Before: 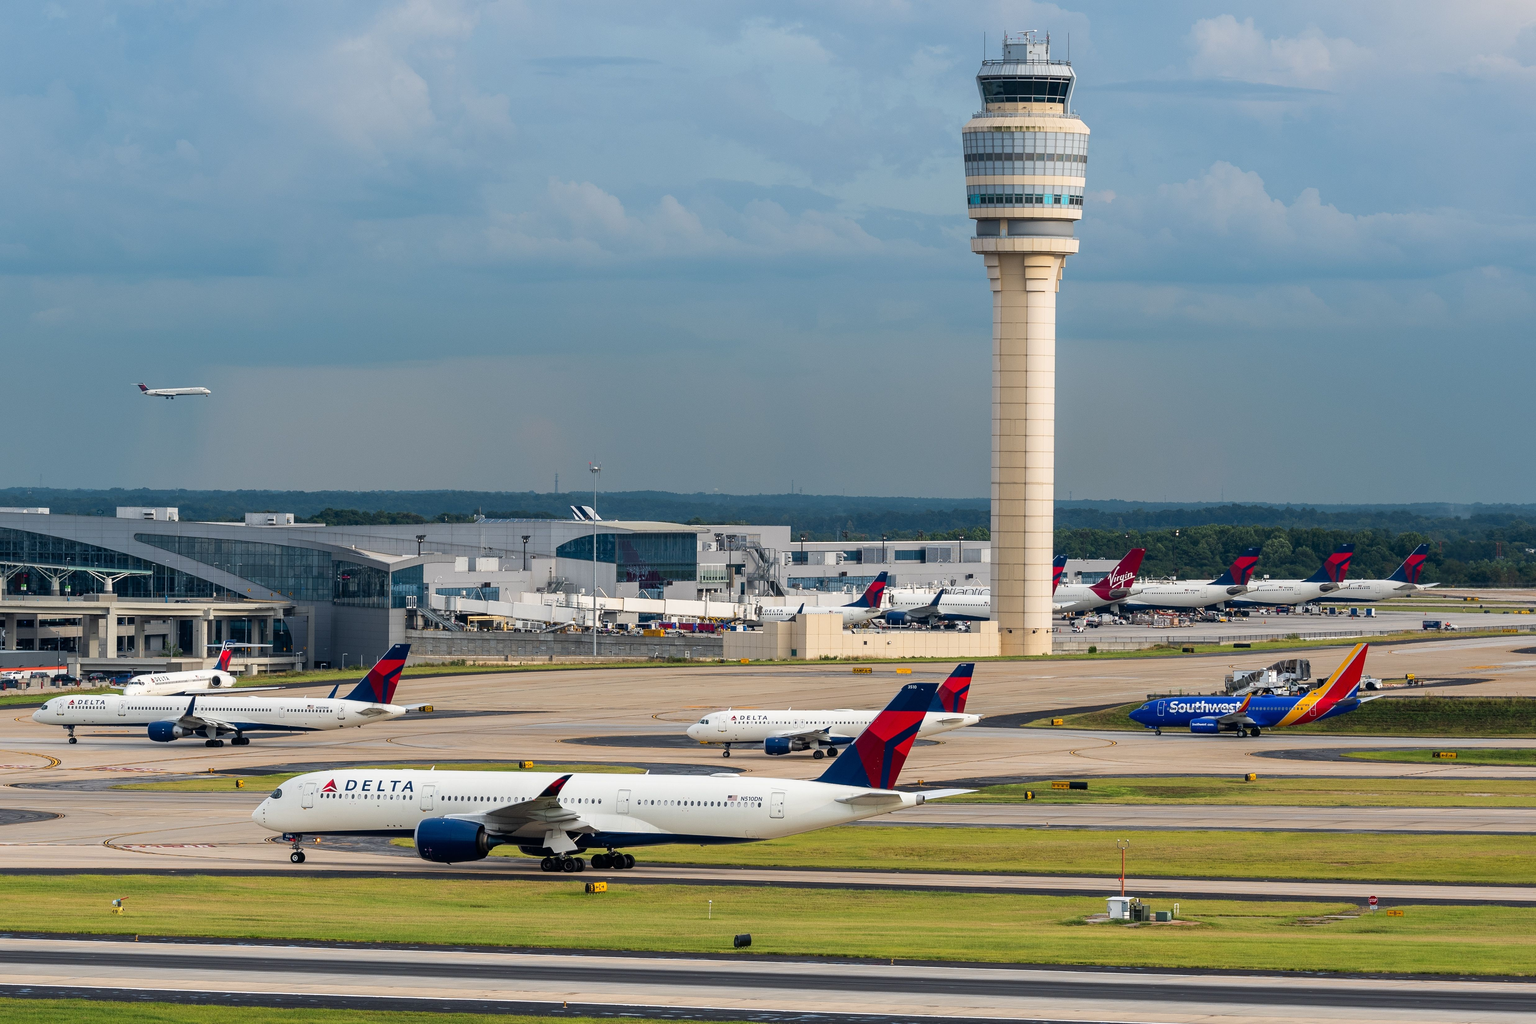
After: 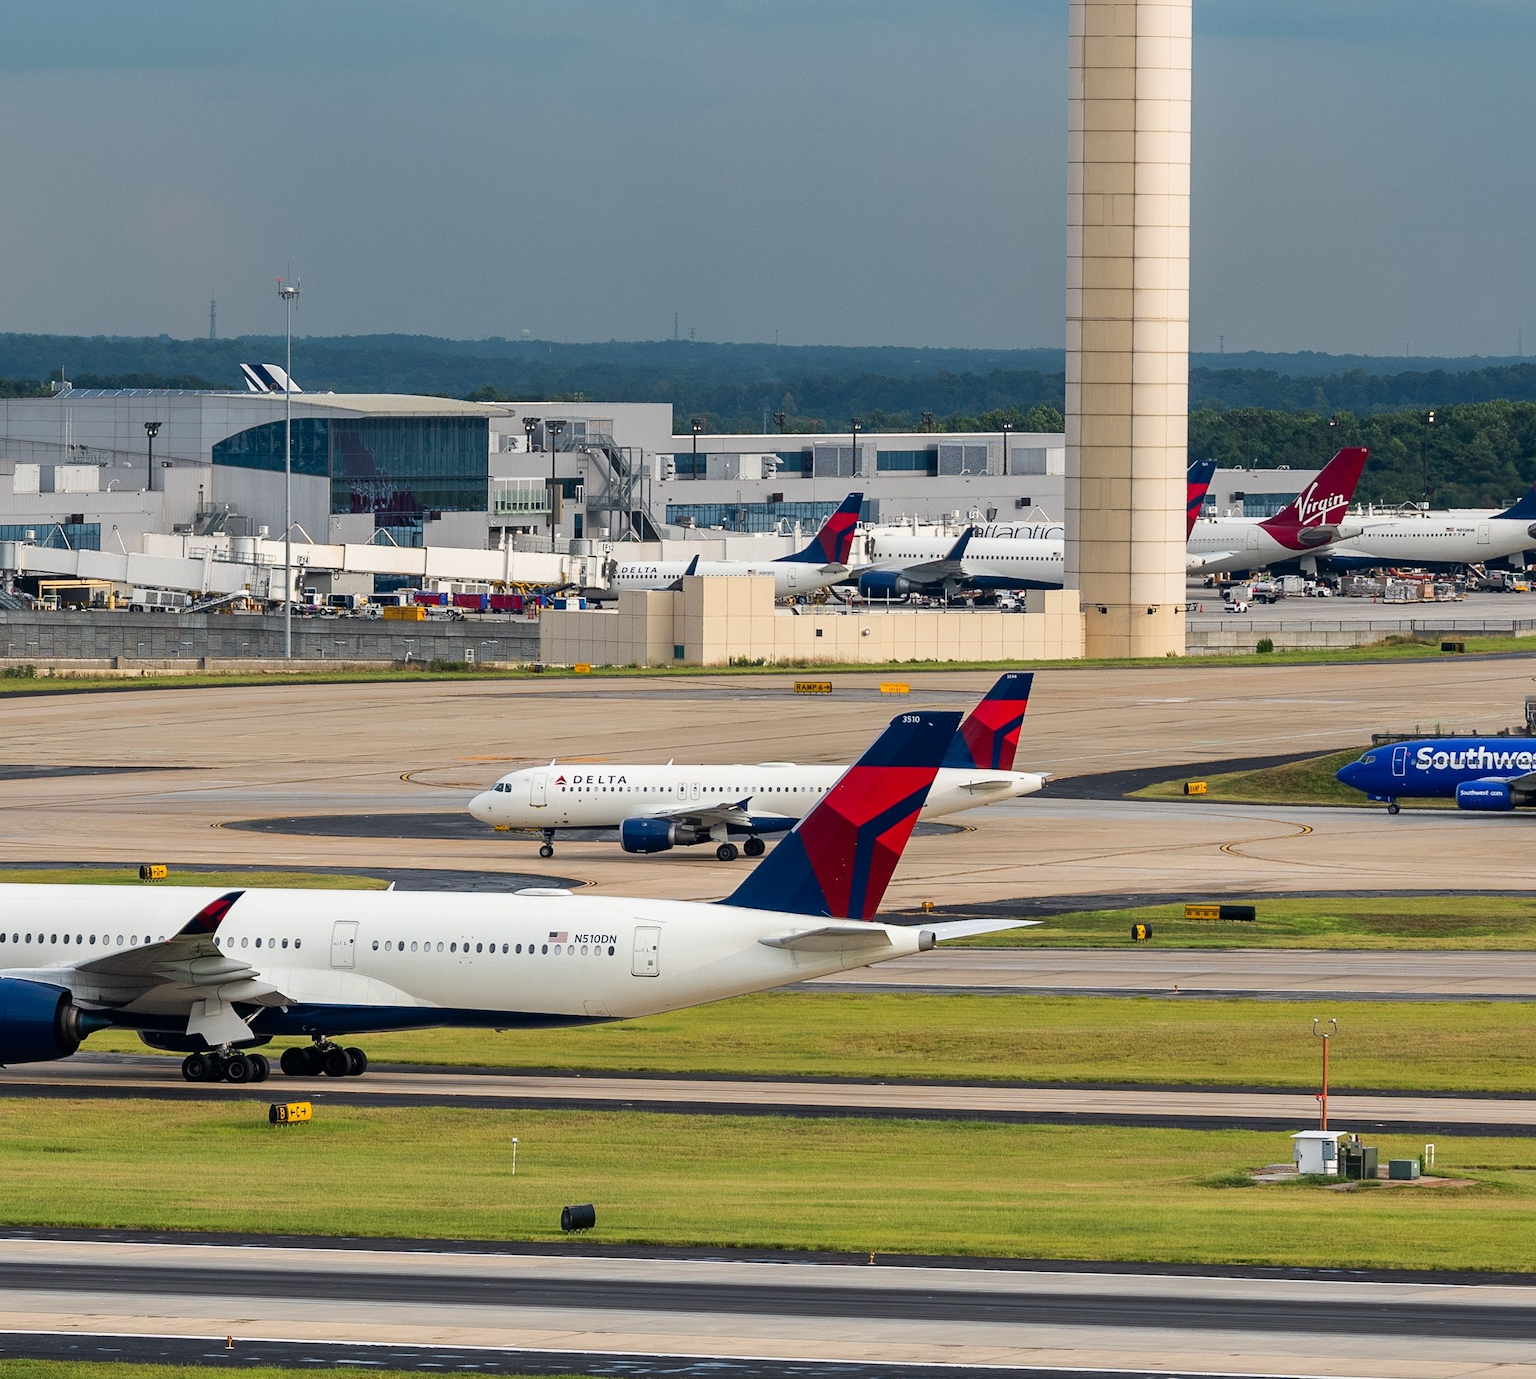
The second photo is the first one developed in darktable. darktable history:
crop and rotate: left 29.178%, top 31.32%, right 19.86%
